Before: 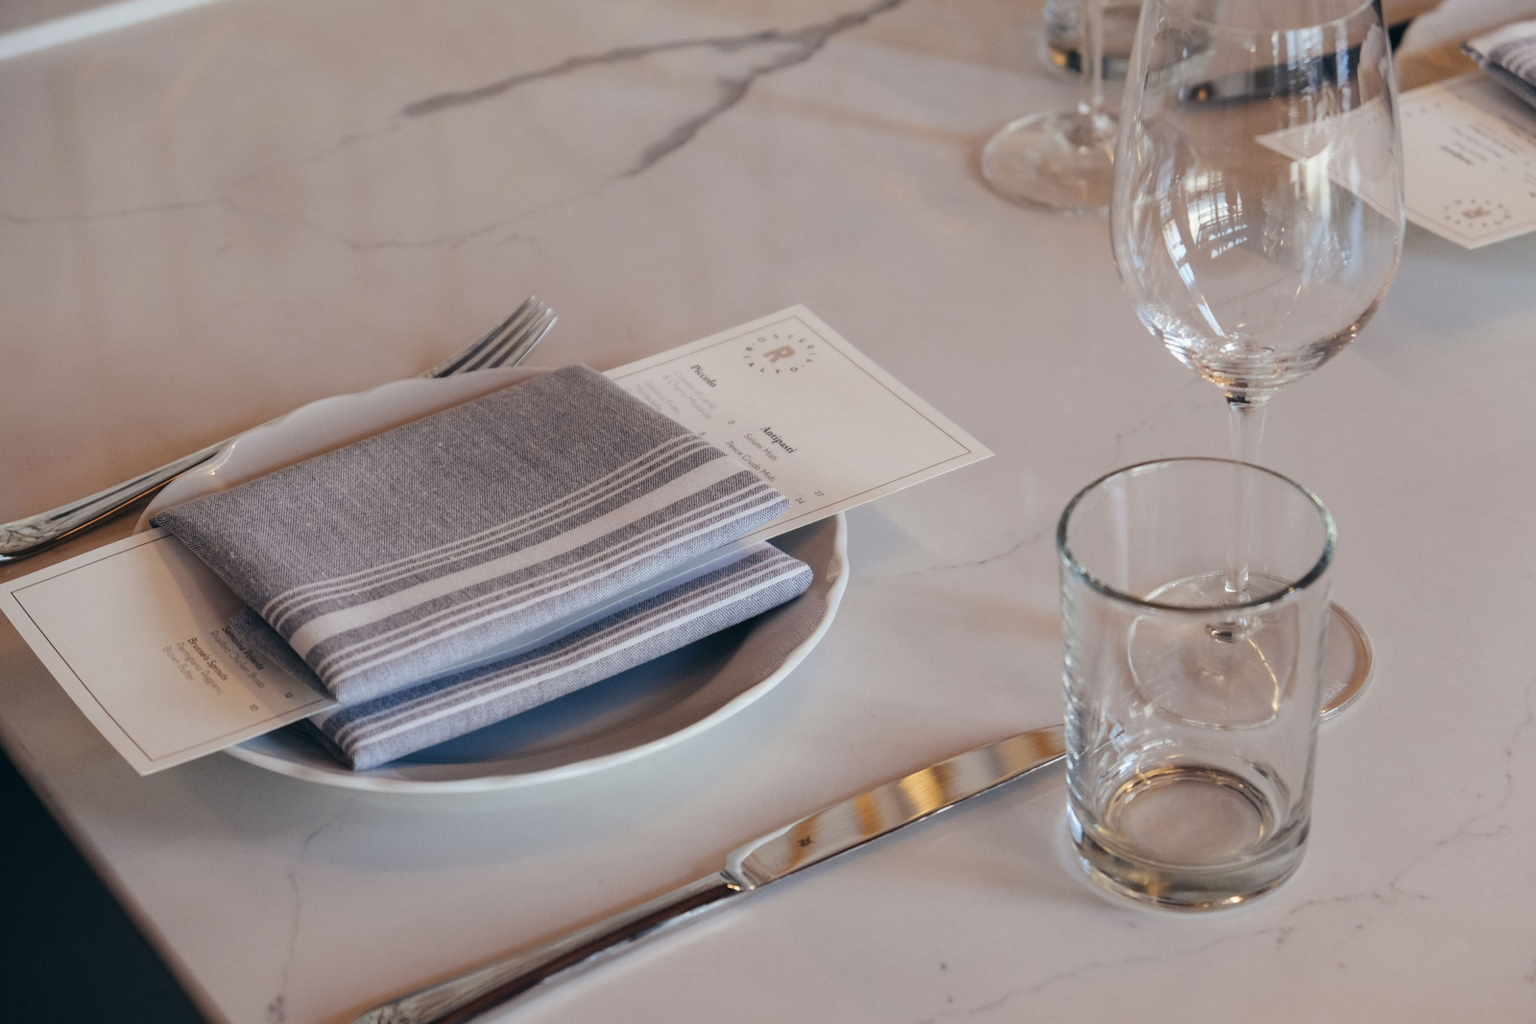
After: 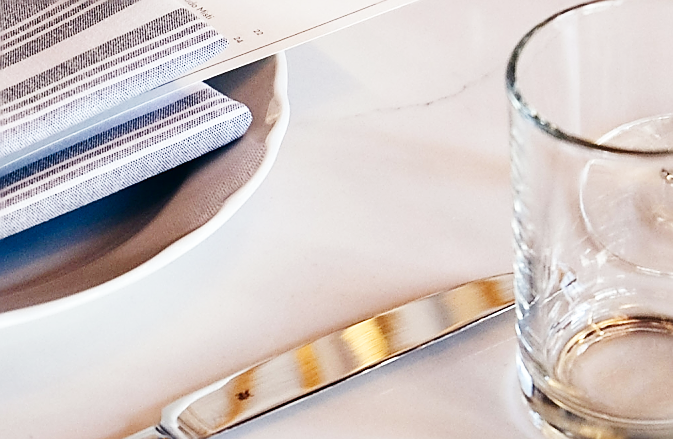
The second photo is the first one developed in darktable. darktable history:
sharpen: radius 1.393, amount 1.243, threshold 0.671
base curve: curves: ch0 [(0, 0.003) (0.001, 0.002) (0.006, 0.004) (0.02, 0.022) (0.048, 0.086) (0.094, 0.234) (0.162, 0.431) (0.258, 0.629) (0.385, 0.8) (0.548, 0.918) (0.751, 0.988) (1, 1)], preserve colors none
contrast brightness saturation: contrast 0.068, brightness -0.134, saturation 0.064
crop: left 37.224%, top 45.248%, right 20.698%, bottom 13.575%
